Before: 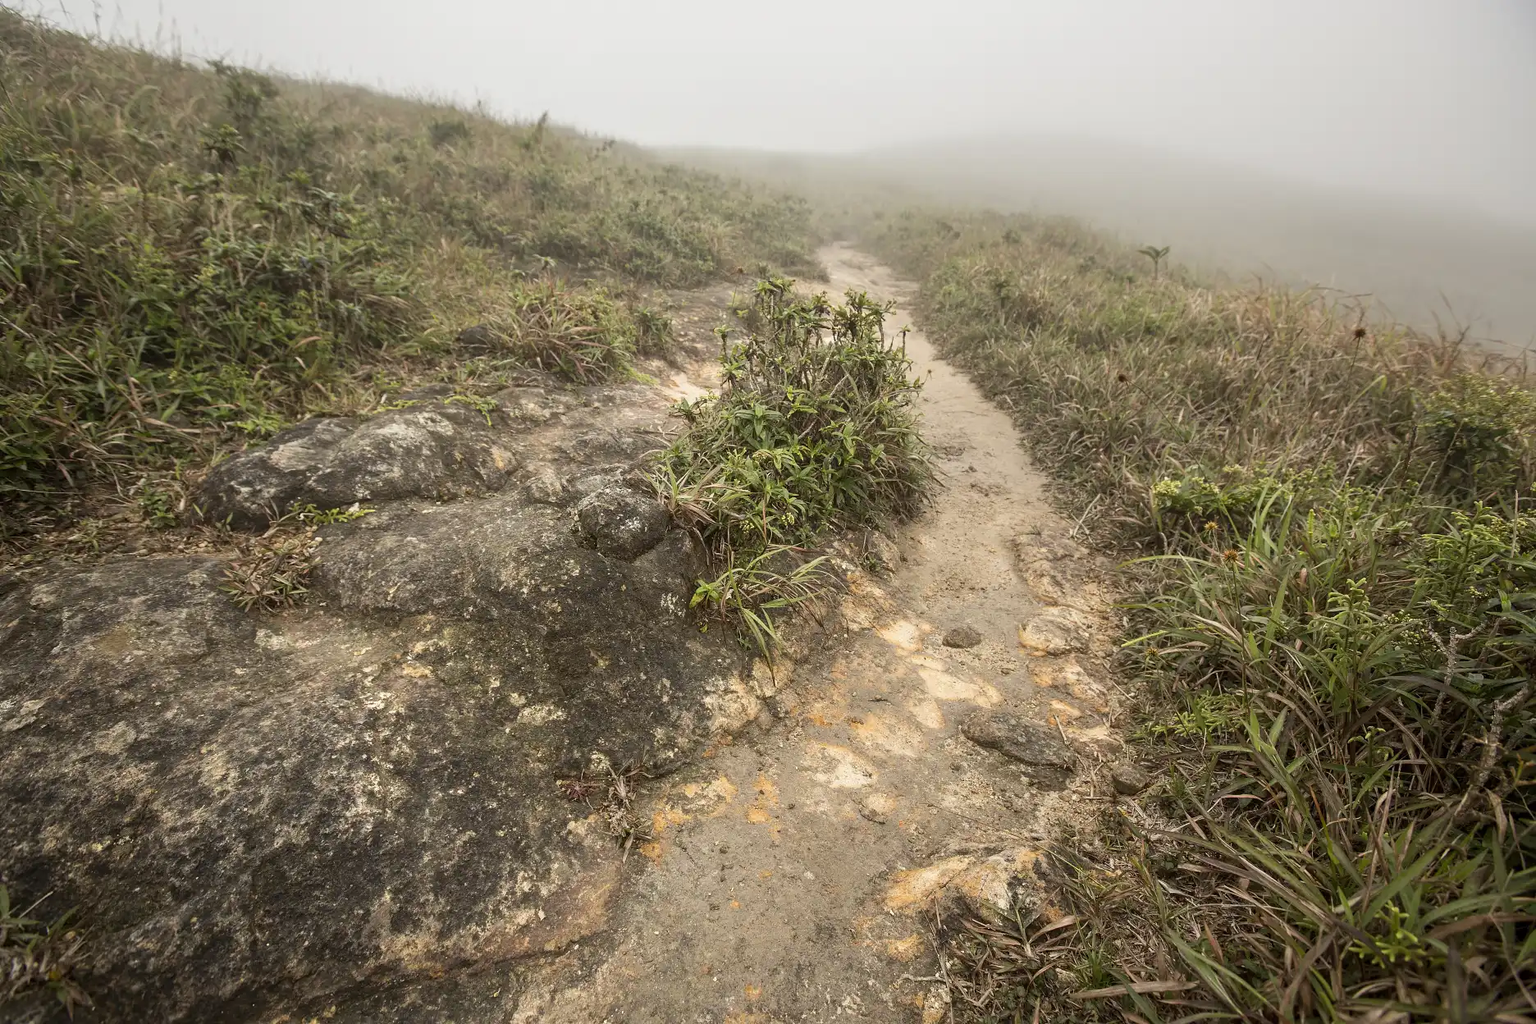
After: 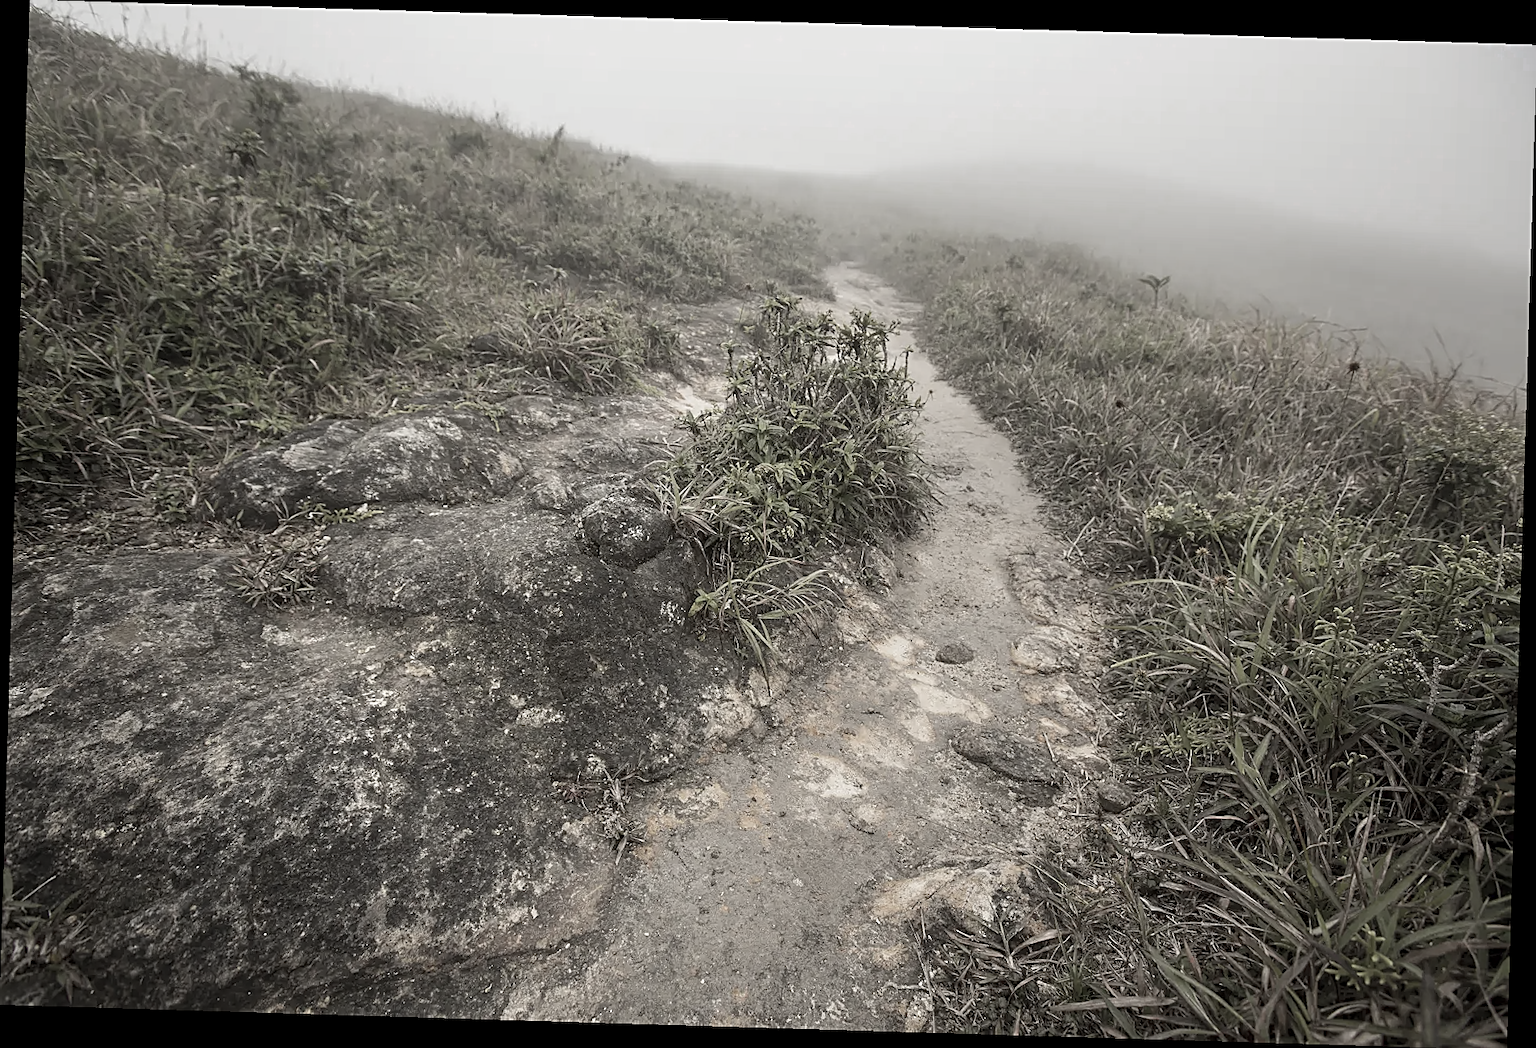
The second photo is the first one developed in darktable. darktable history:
rotate and perspective: rotation 1.72°, automatic cropping off
color contrast: green-magenta contrast 1.2, blue-yellow contrast 1.2
sharpen: amount 0.6
color zones: curves: ch0 [(0, 0.613) (0.01, 0.613) (0.245, 0.448) (0.498, 0.529) (0.642, 0.665) (0.879, 0.777) (0.99, 0.613)]; ch1 [(0, 0.272) (0.219, 0.127) (0.724, 0.346)]
